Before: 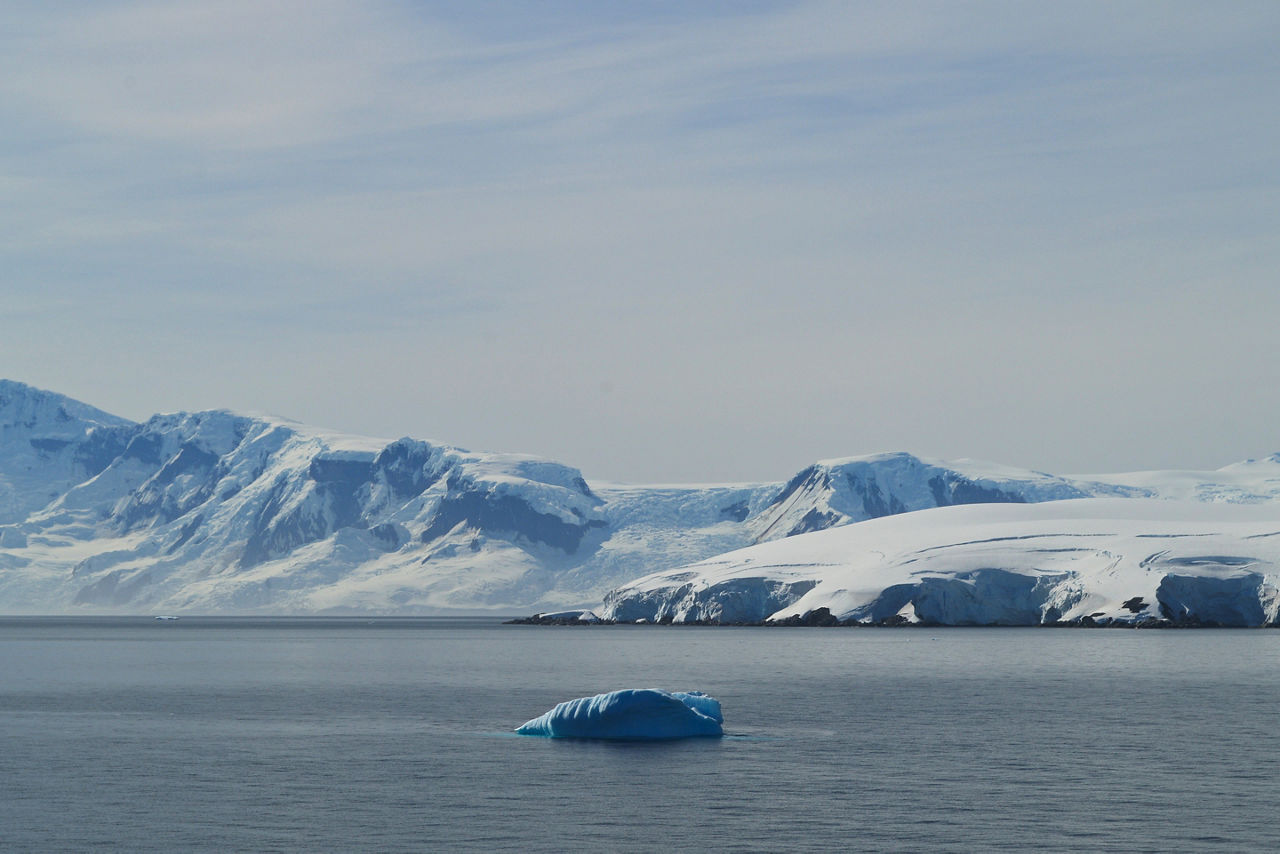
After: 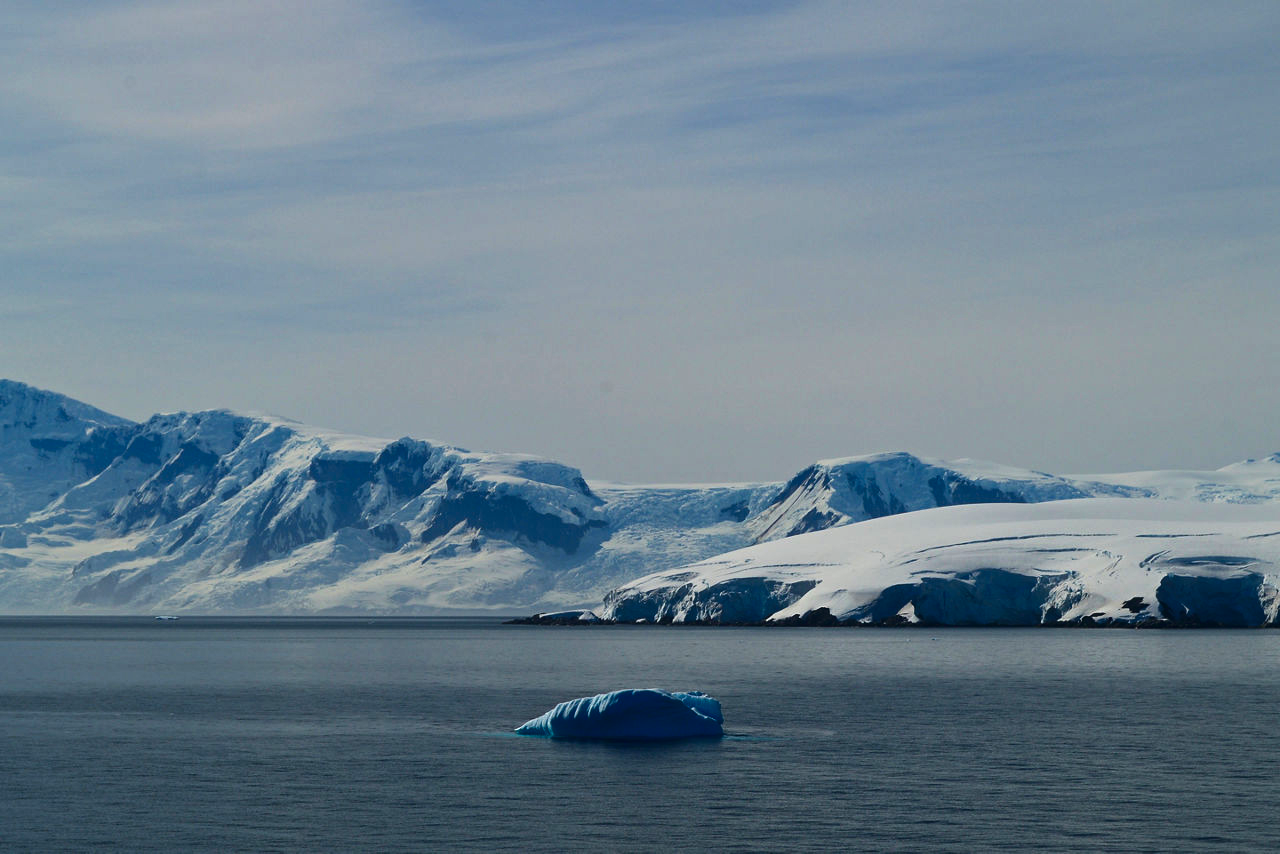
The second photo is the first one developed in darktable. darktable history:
contrast brightness saturation: contrast 0.132, brightness -0.23, saturation 0.14
velvia: strength 14.74%
